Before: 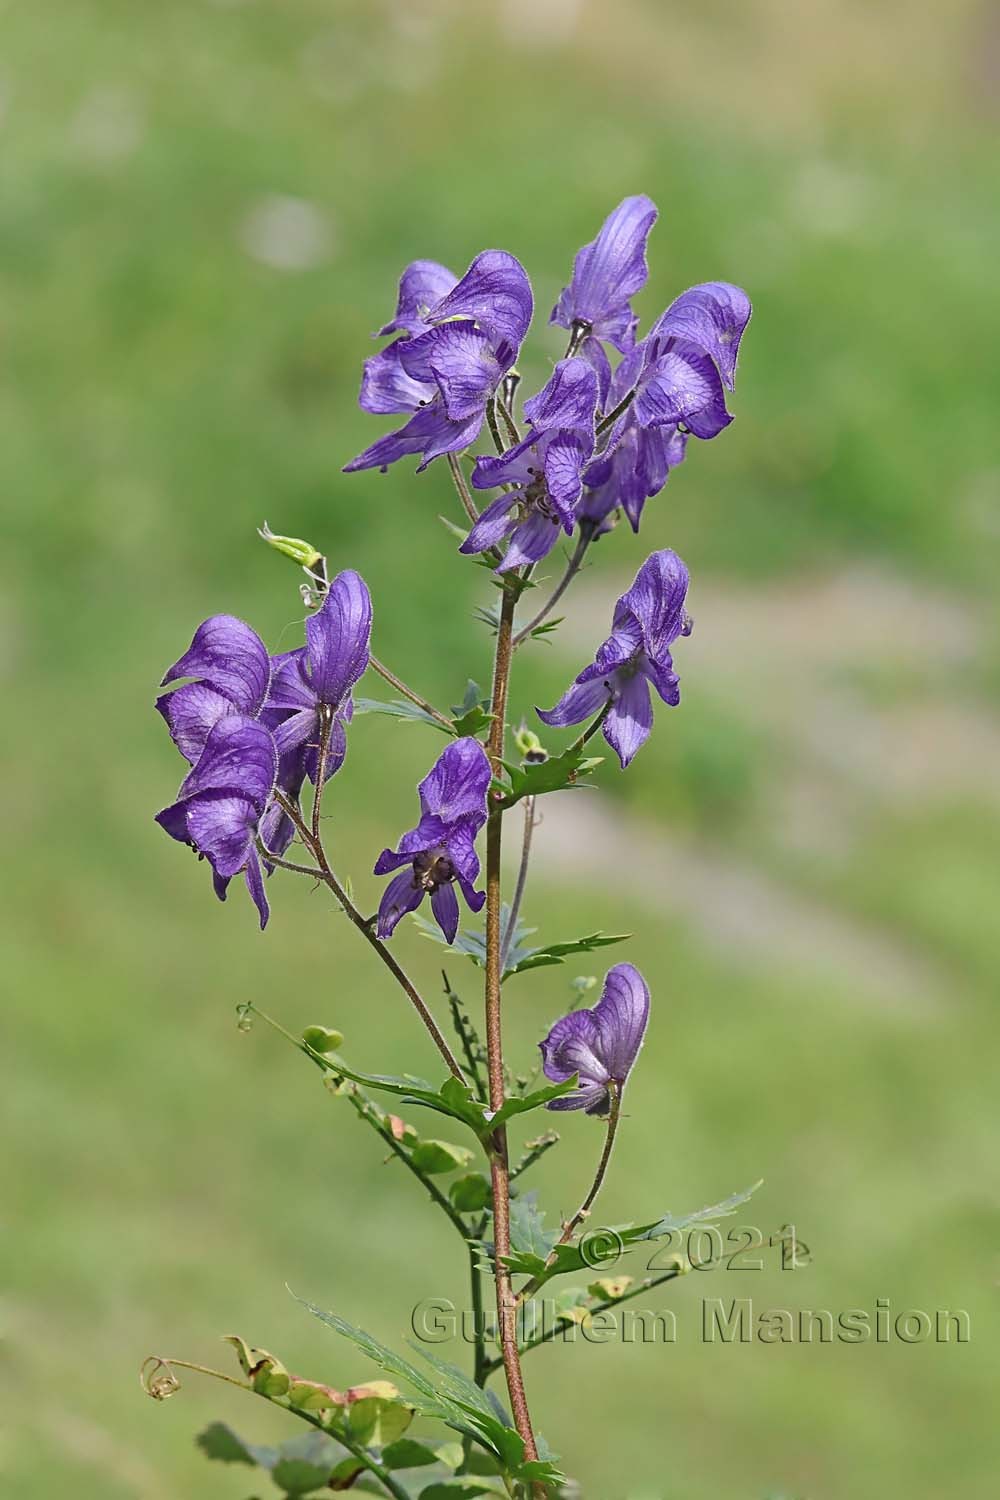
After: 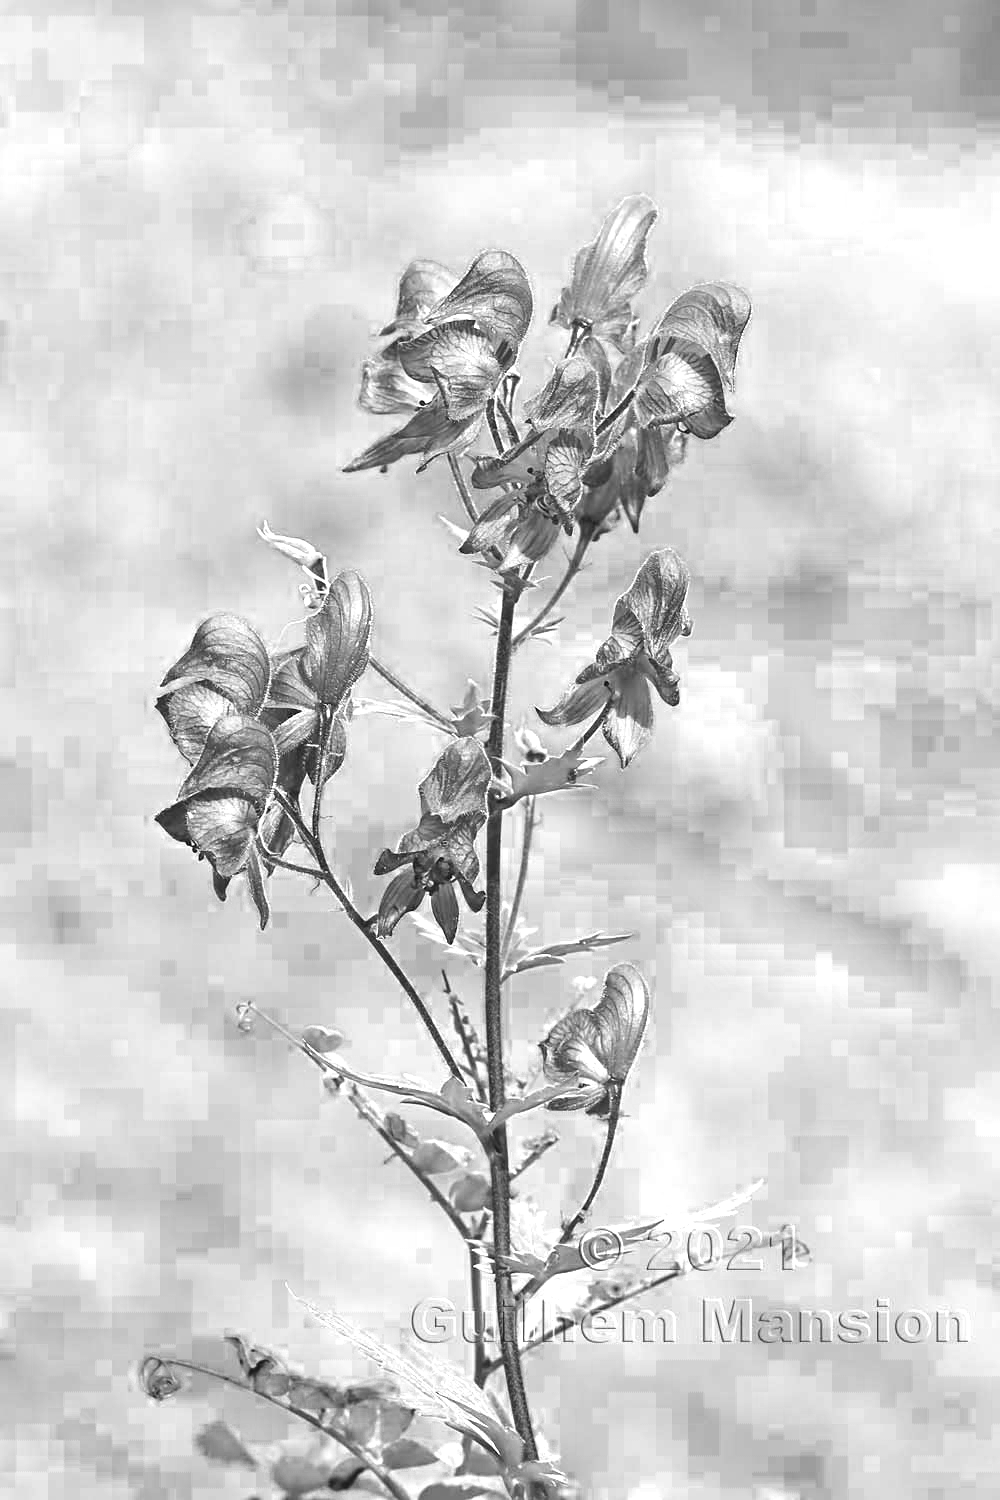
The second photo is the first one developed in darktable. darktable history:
color zones: curves: ch0 [(0.002, 0.429) (0.121, 0.212) (0.198, 0.113) (0.276, 0.344) (0.331, 0.541) (0.41, 0.56) (0.482, 0.289) (0.619, 0.227) (0.721, 0.18) (0.821, 0.435) (0.928, 0.555) (1, 0.587)]; ch1 [(0, 0) (0.143, 0) (0.286, 0) (0.429, 0) (0.571, 0) (0.714, 0) (0.857, 0)], mix 30.33%
exposure: black level correction 0, exposure 1.2 EV, compensate highlight preservation false
